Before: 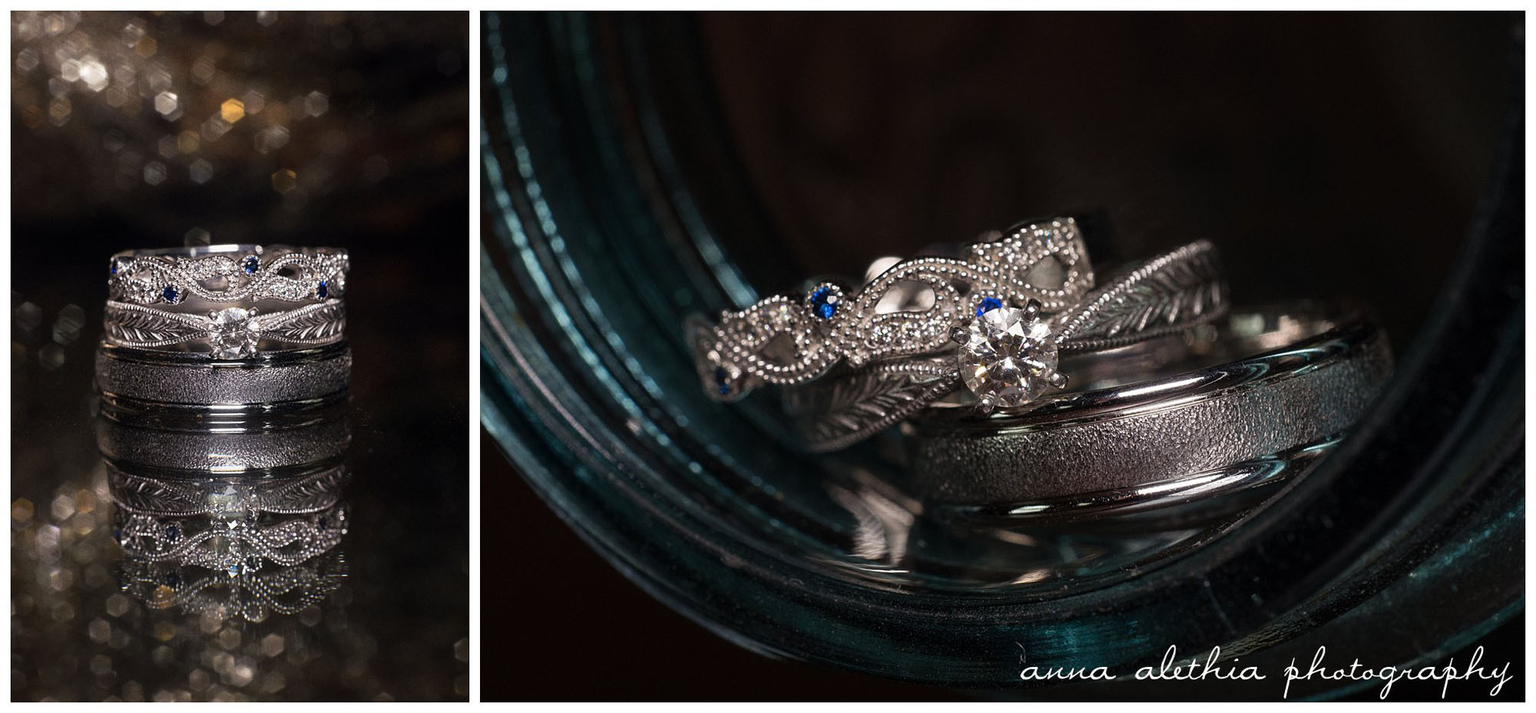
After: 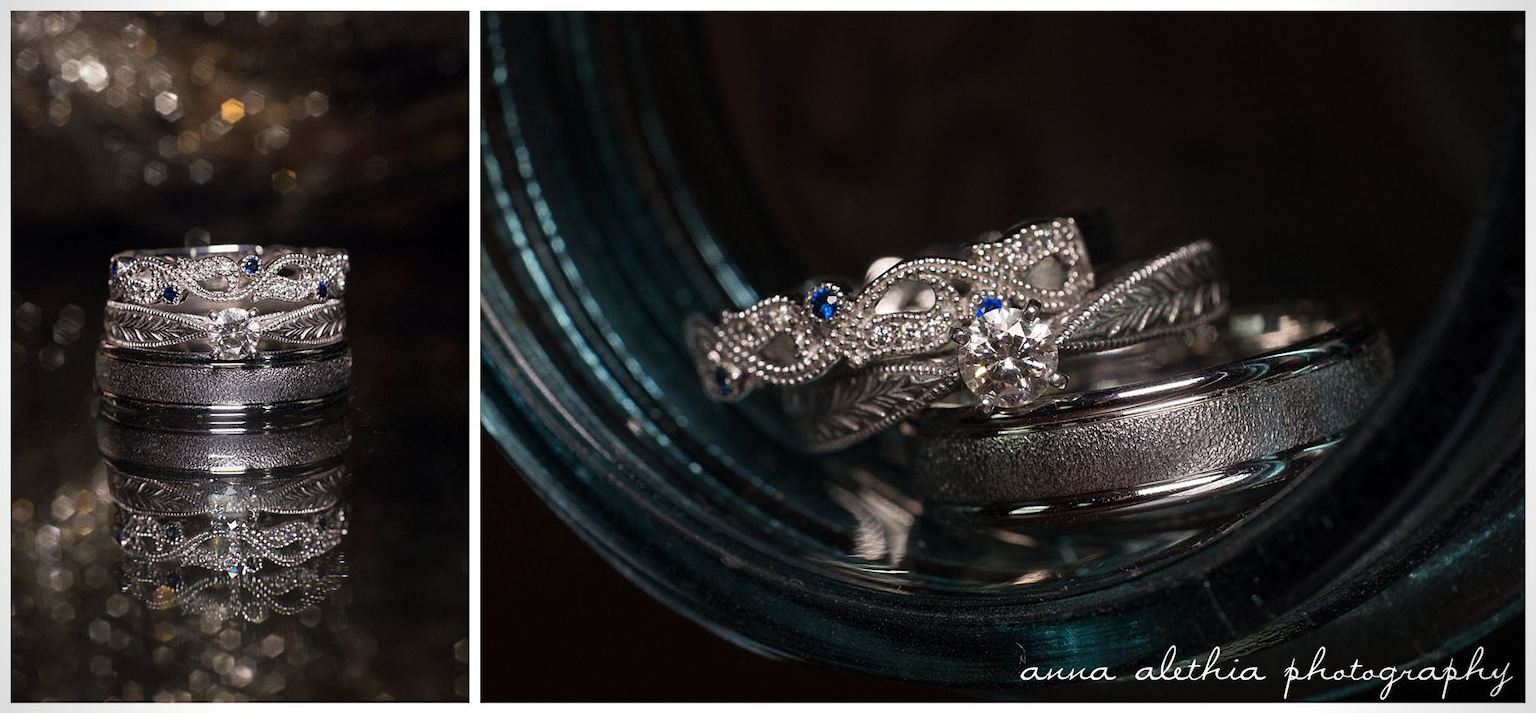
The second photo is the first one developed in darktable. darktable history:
vignetting: fall-off start 88.45%, fall-off radius 44.19%, width/height ratio 1.162
